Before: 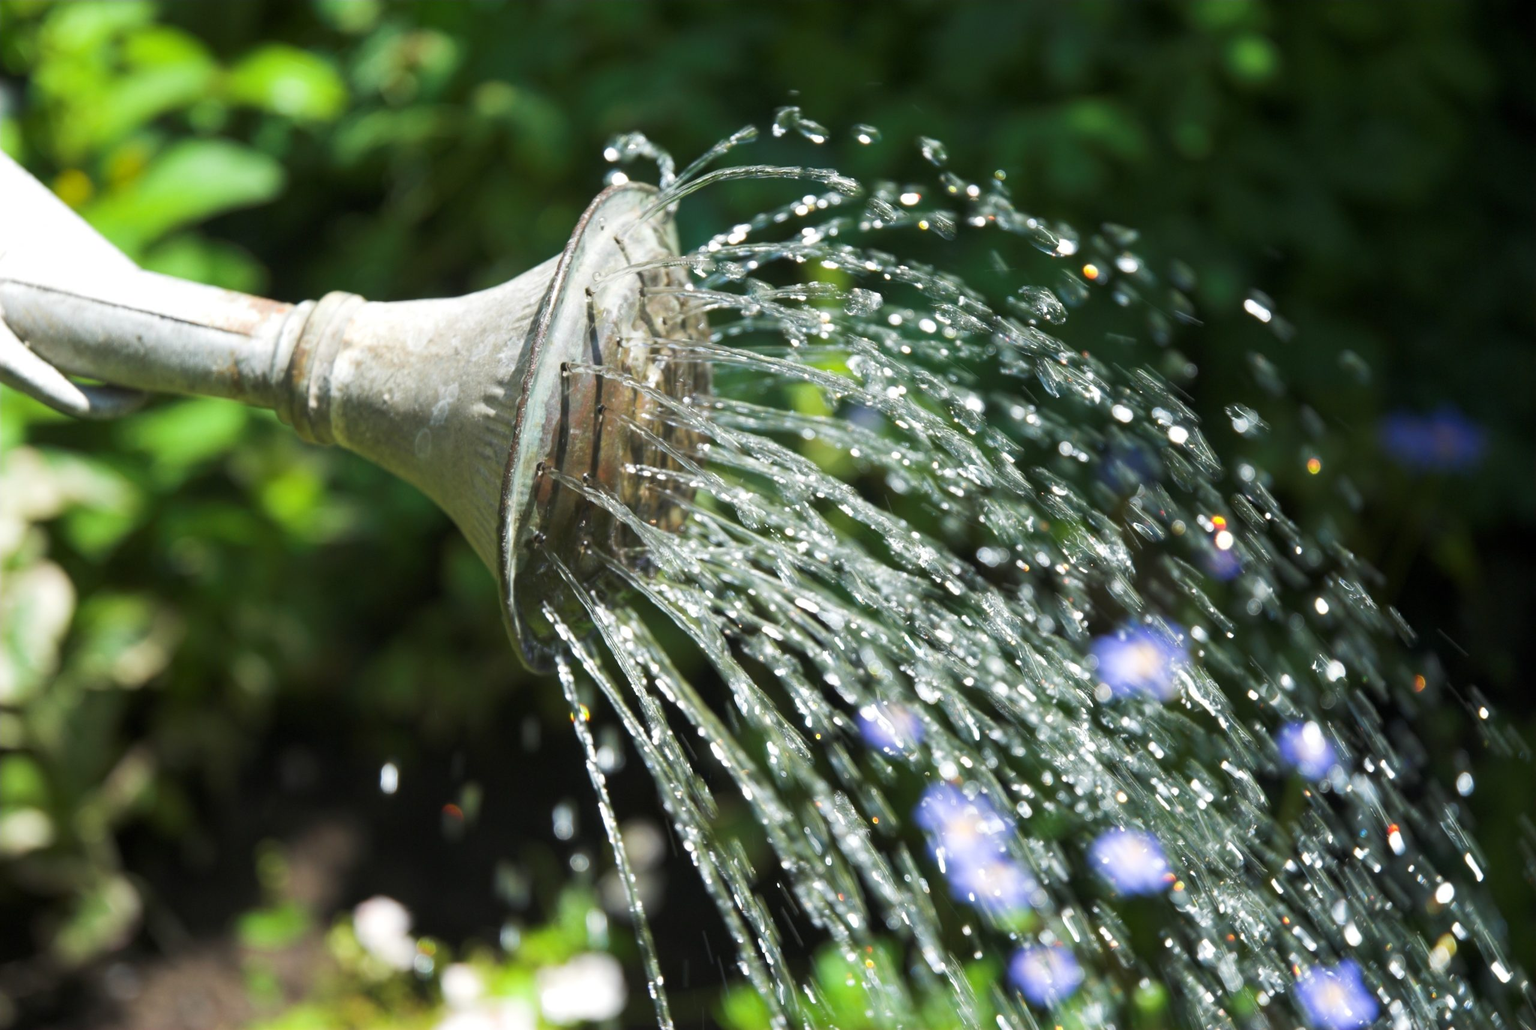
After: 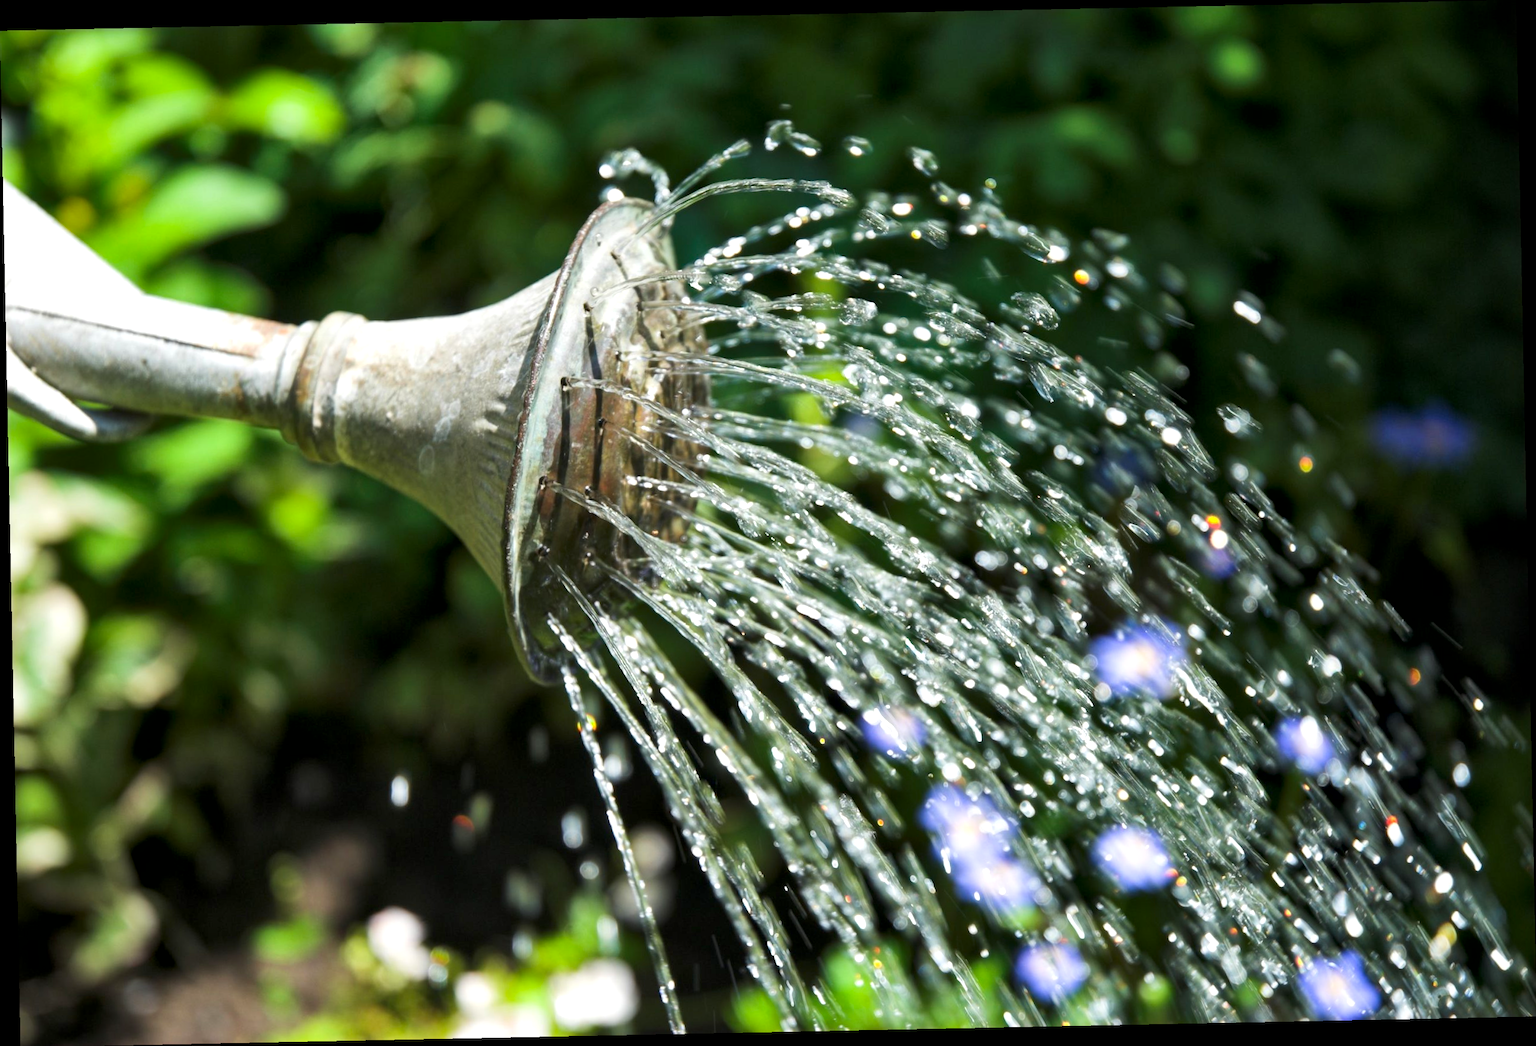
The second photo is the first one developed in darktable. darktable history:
rotate and perspective: rotation -1.17°, automatic cropping off
local contrast: mode bilateral grid, contrast 25, coarseness 60, detail 151%, midtone range 0.2
contrast brightness saturation: contrast 0.04, saturation 0.16
